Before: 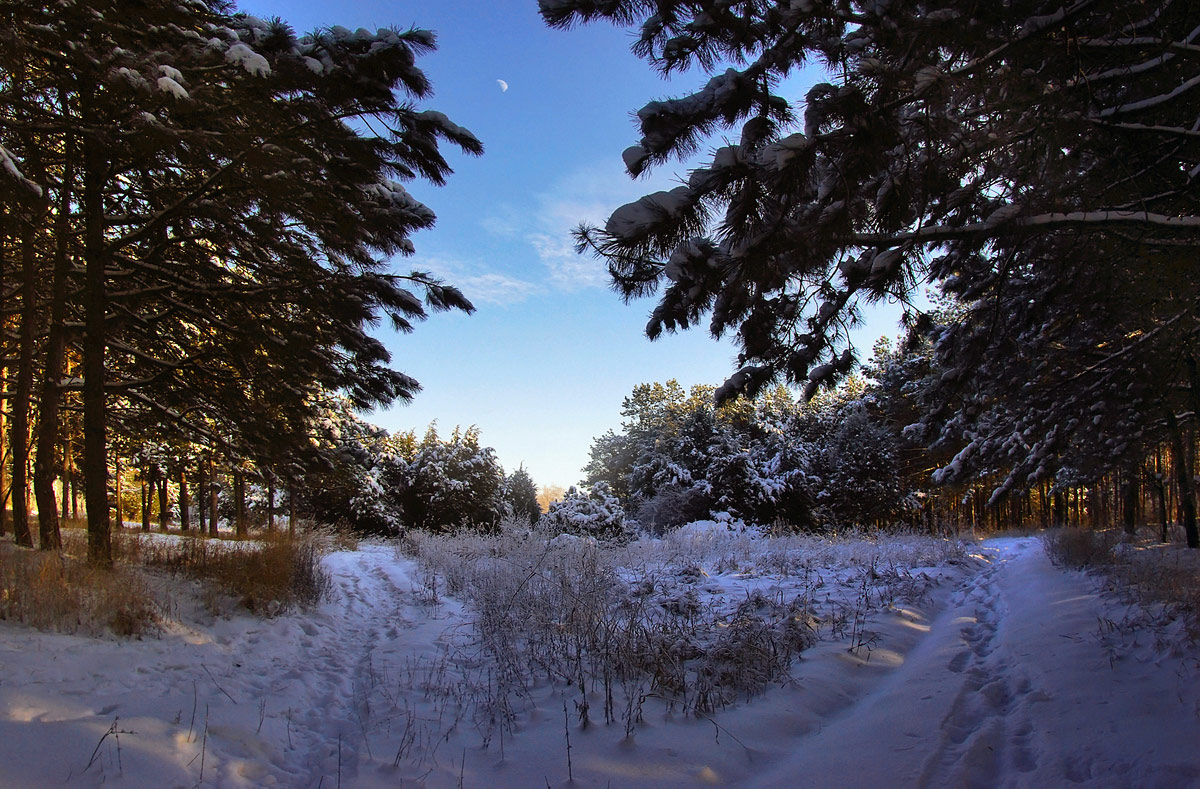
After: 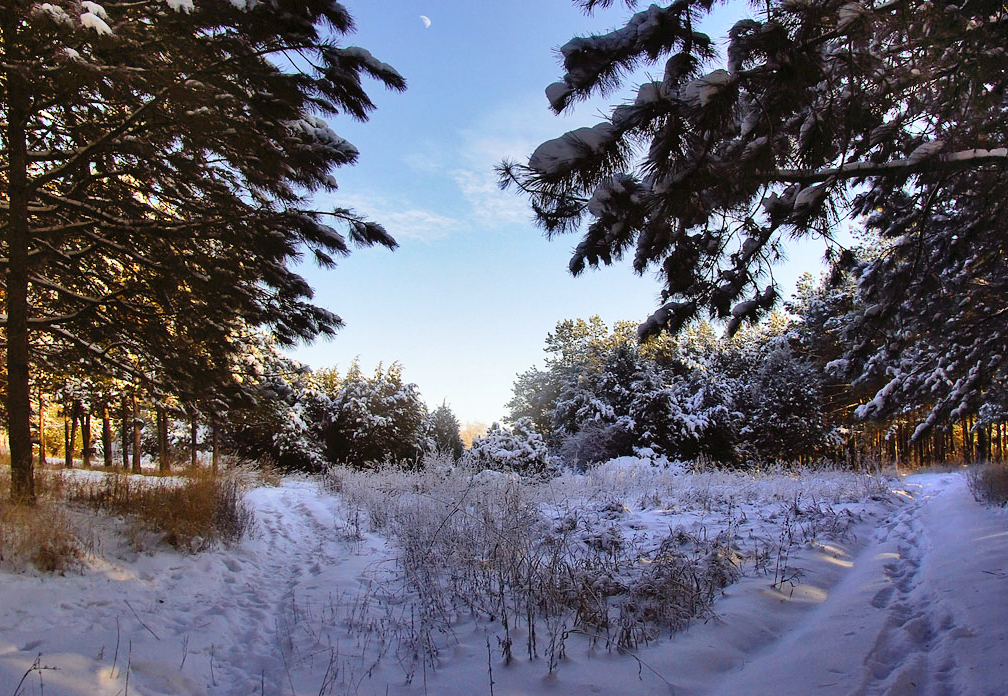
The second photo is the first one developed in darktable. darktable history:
crop: left 6.446%, top 8.188%, right 9.538%, bottom 3.548%
tone curve: curves: ch0 [(0, 0) (0.003, 0.004) (0.011, 0.015) (0.025, 0.033) (0.044, 0.059) (0.069, 0.093) (0.1, 0.133) (0.136, 0.182) (0.177, 0.237) (0.224, 0.3) (0.277, 0.369) (0.335, 0.437) (0.399, 0.511) (0.468, 0.584) (0.543, 0.656) (0.623, 0.729) (0.709, 0.8) (0.801, 0.872) (0.898, 0.935) (1, 1)], preserve colors none
shadows and highlights: soften with gaussian
rotate and perspective: automatic cropping original format, crop left 0, crop top 0
